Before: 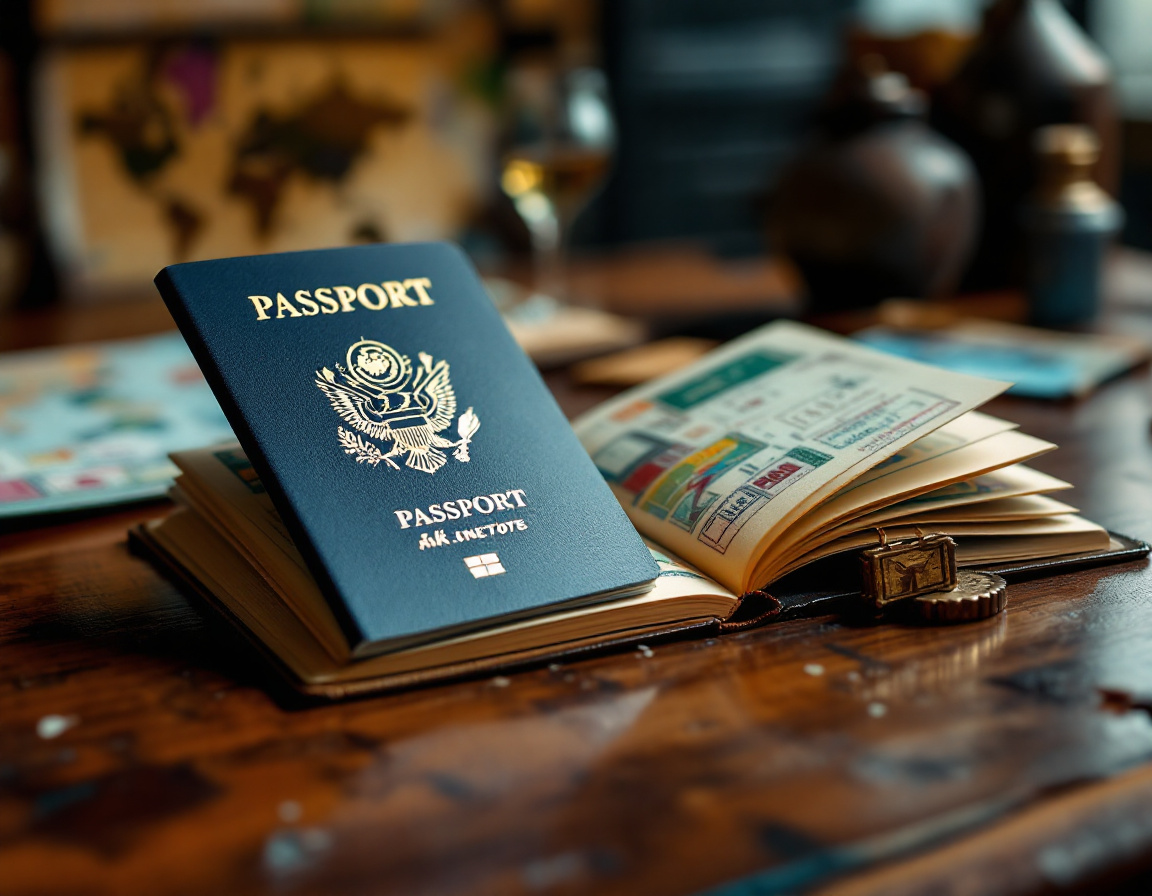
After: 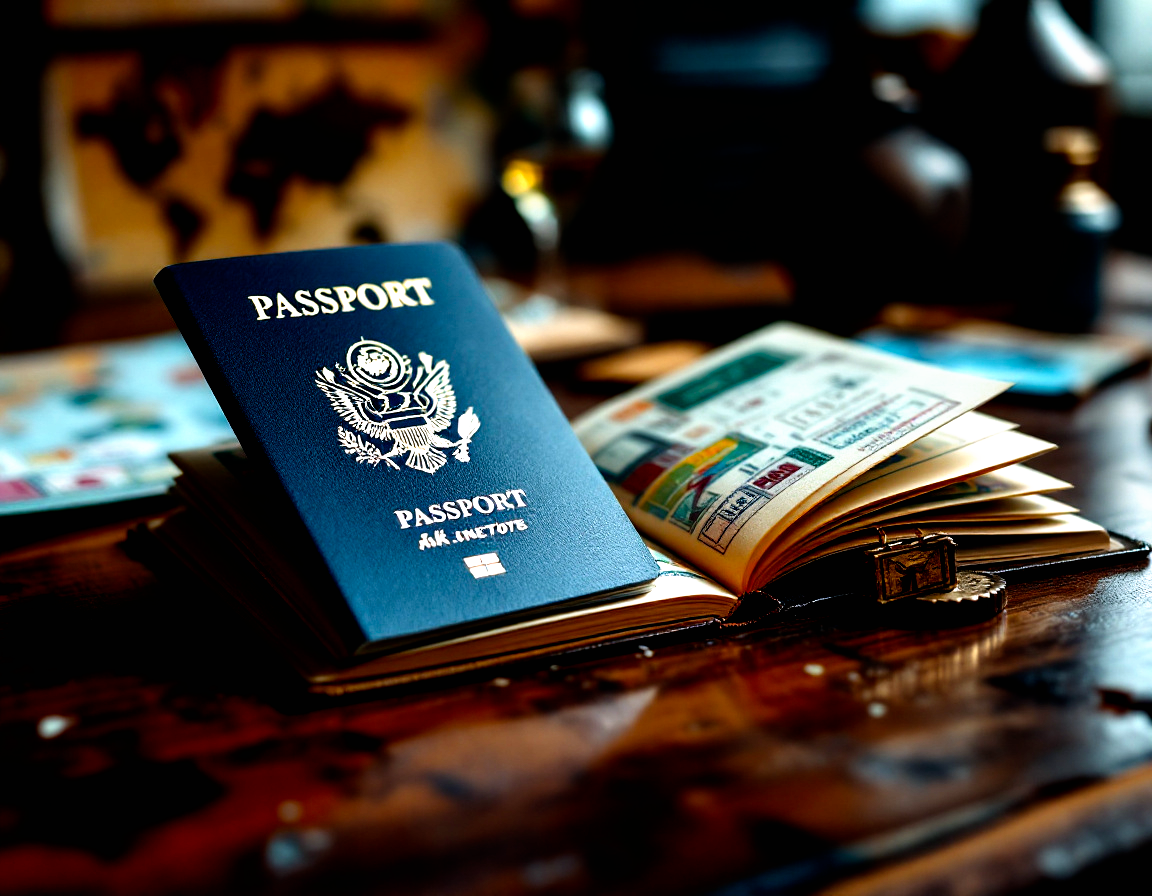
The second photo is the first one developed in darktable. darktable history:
exposure: black level correction 0.005, exposure 0.001 EV, compensate highlight preservation false
filmic rgb: black relative exposure -8.2 EV, white relative exposure 2.2 EV, threshold 3 EV, hardness 7.11, latitude 85.74%, contrast 1.696, highlights saturation mix -4%, shadows ↔ highlights balance -2.69%, preserve chrominance no, color science v5 (2021), contrast in shadows safe, contrast in highlights safe, enable highlight reconstruction true
white balance: red 0.984, blue 1.059
